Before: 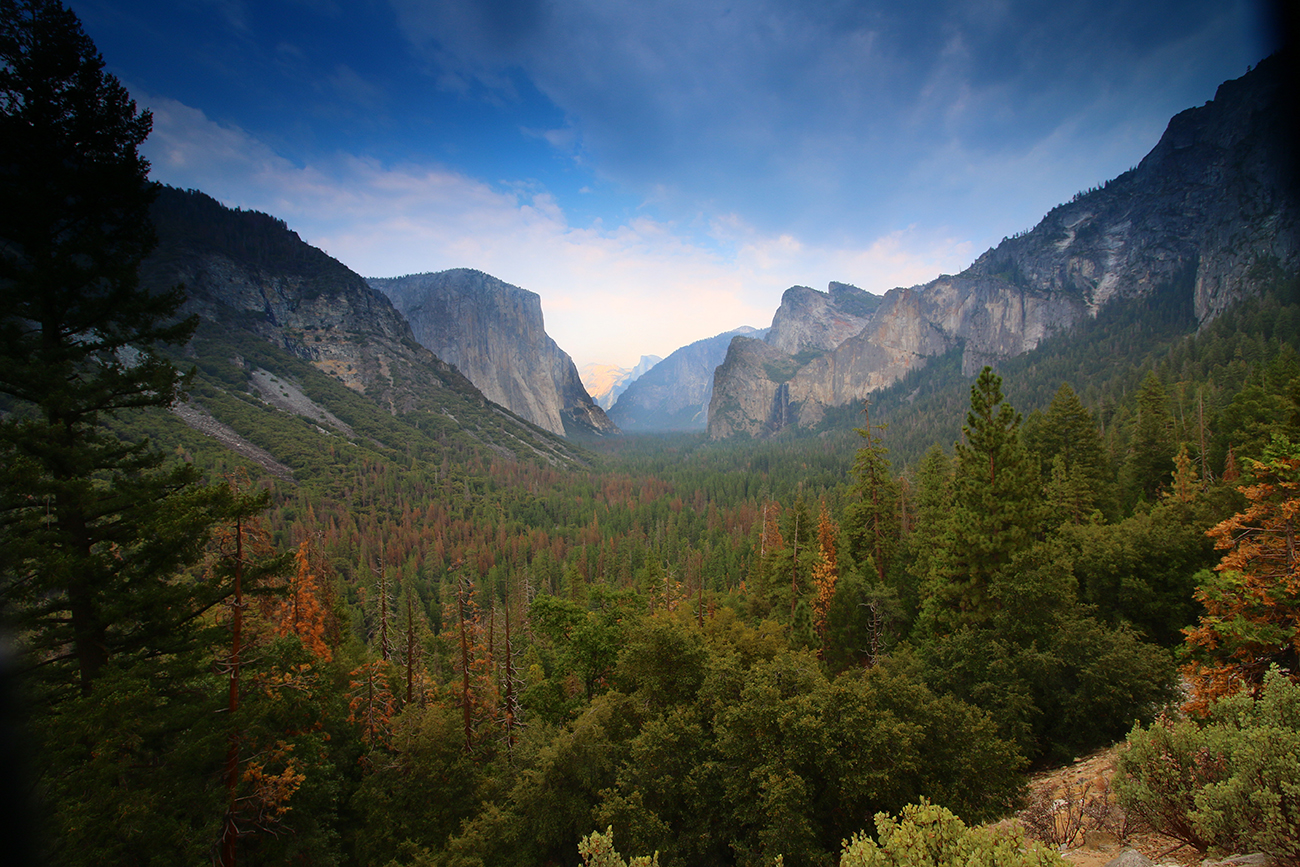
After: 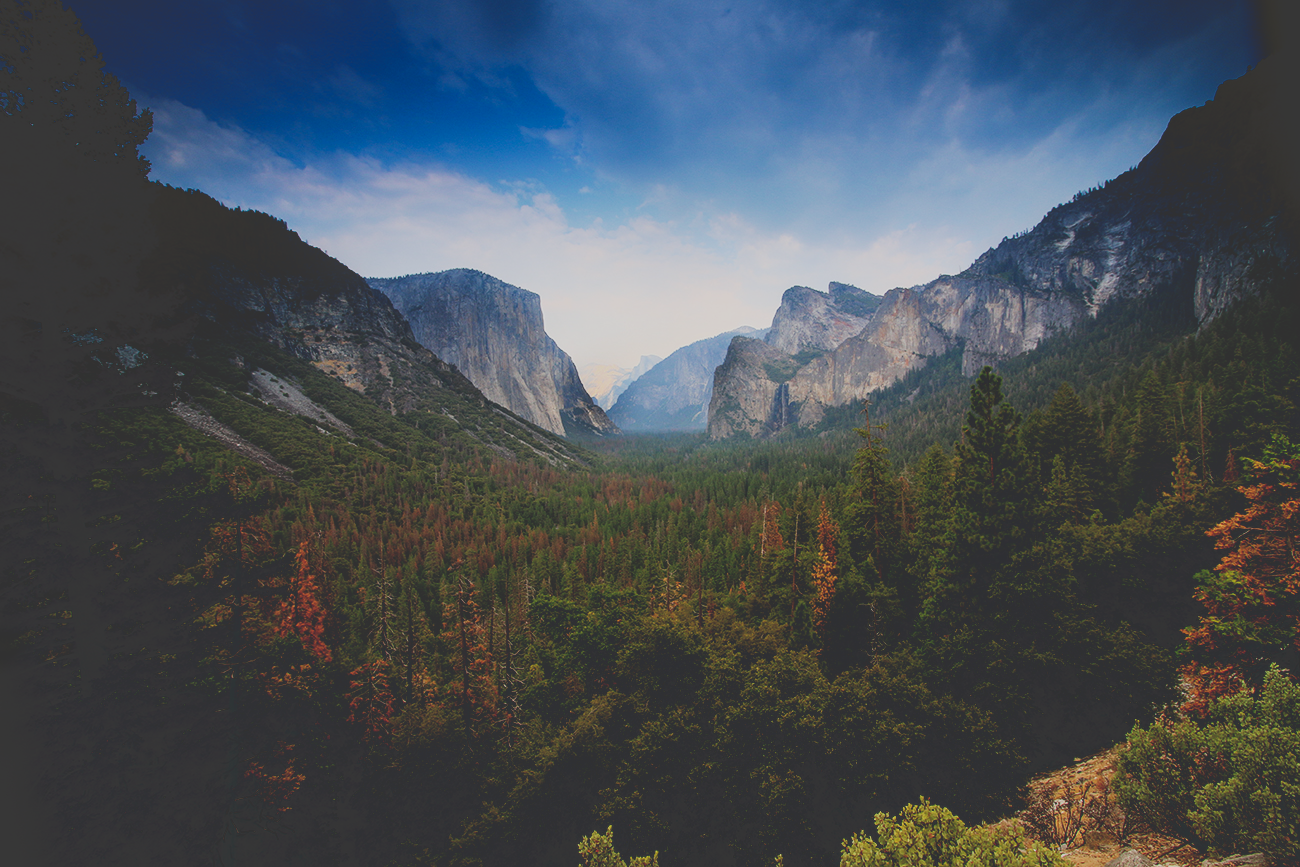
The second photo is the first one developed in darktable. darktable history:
local contrast: on, module defaults
tone curve: curves: ch0 [(0, 0.23) (0.125, 0.207) (0.245, 0.227) (0.736, 0.695) (1, 0.824)], preserve colors none
